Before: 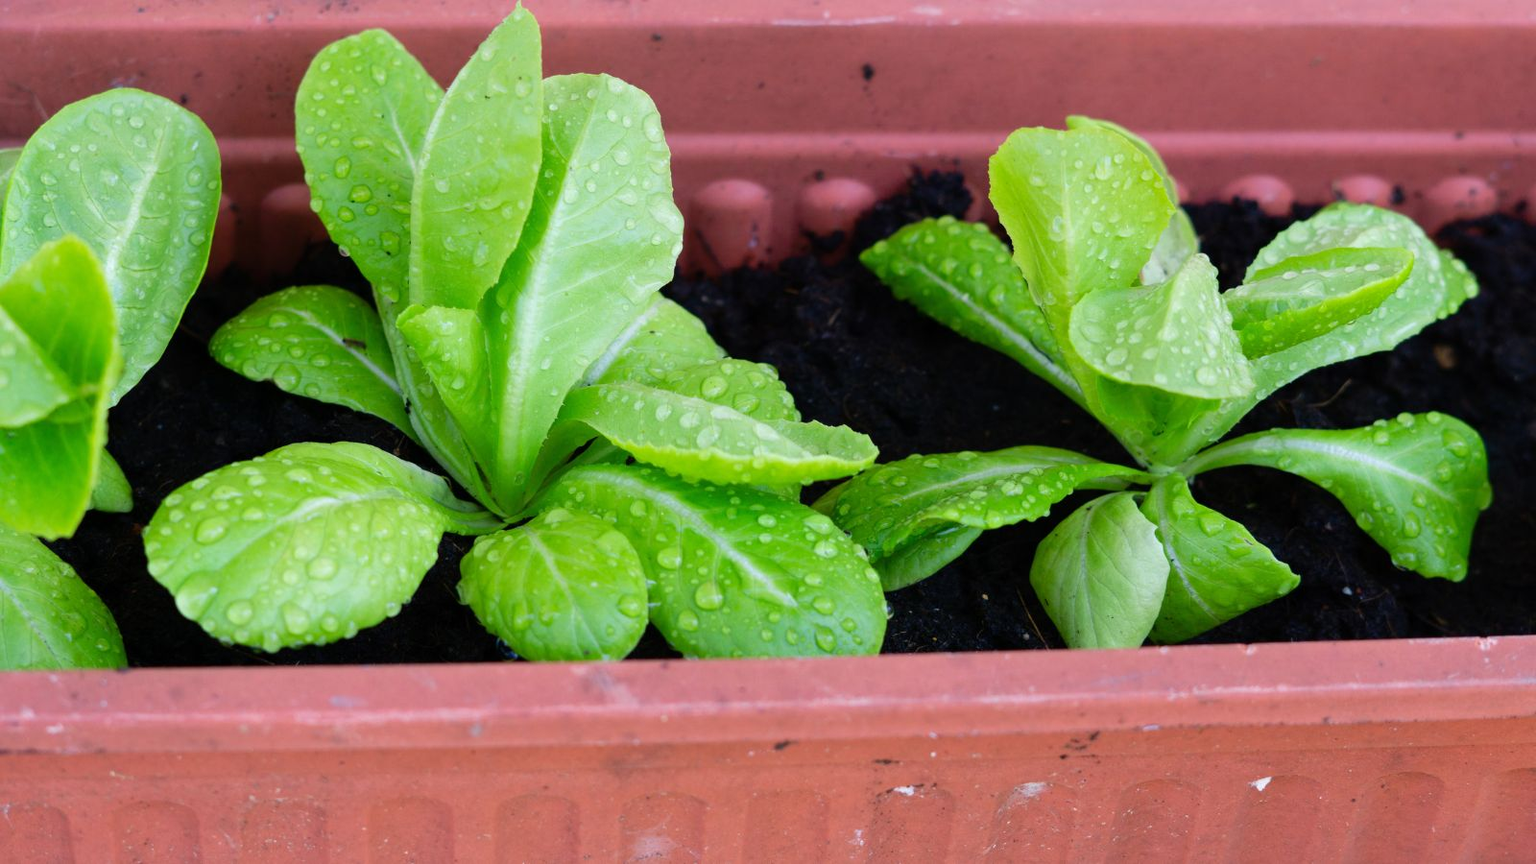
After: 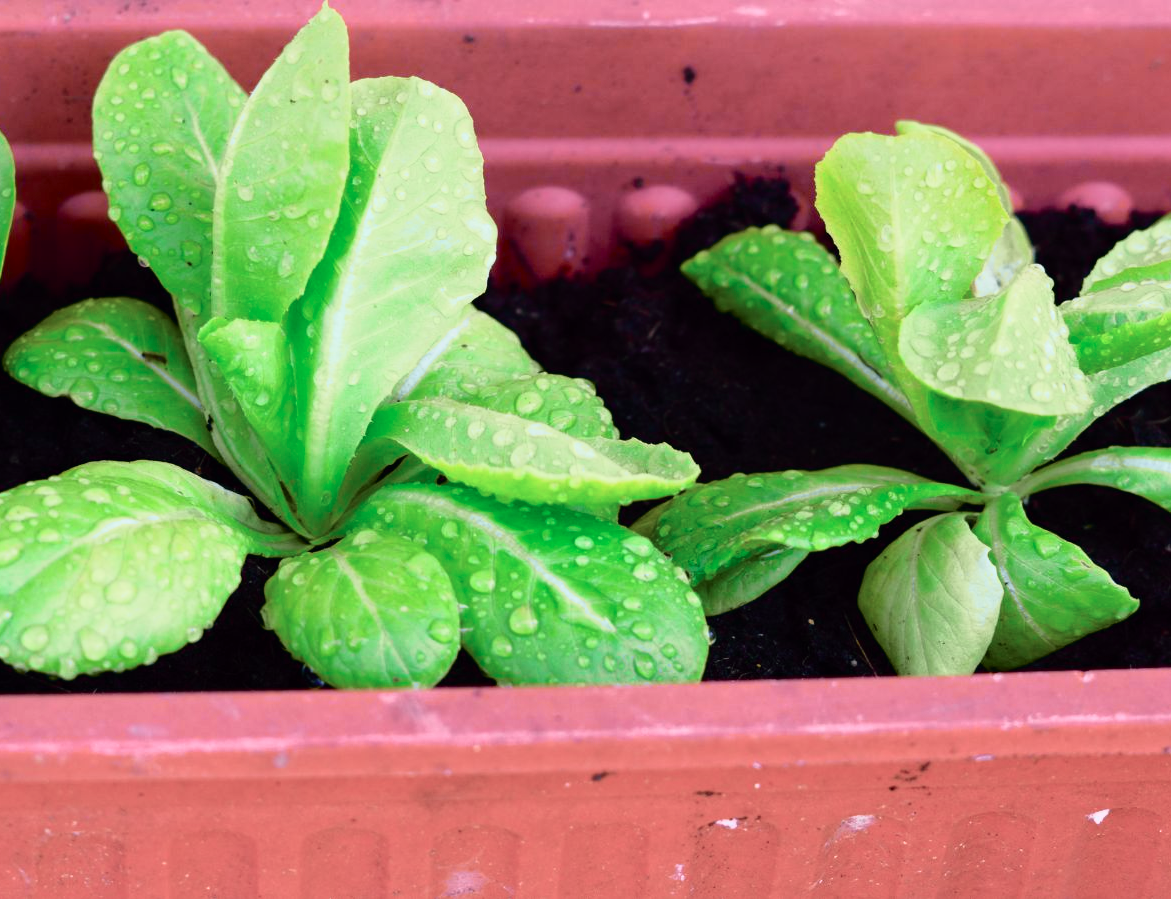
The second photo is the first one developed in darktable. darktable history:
crop: left 13.443%, right 13.31%
tone curve: curves: ch0 [(0, 0) (0.105, 0.068) (0.195, 0.162) (0.283, 0.283) (0.384, 0.404) (0.485, 0.531) (0.638, 0.681) (0.795, 0.879) (1, 0.977)]; ch1 [(0, 0) (0.161, 0.092) (0.35, 0.33) (0.379, 0.401) (0.456, 0.469) (0.498, 0.506) (0.521, 0.549) (0.58, 0.624) (0.635, 0.671) (1, 1)]; ch2 [(0, 0) (0.371, 0.362) (0.437, 0.437) (0.483, 0.484) (0.53, 0.515) (0.56, 0.58) (0.622, 0.606) (1, 1)], color space Lab, independent channels, preserve colors none
